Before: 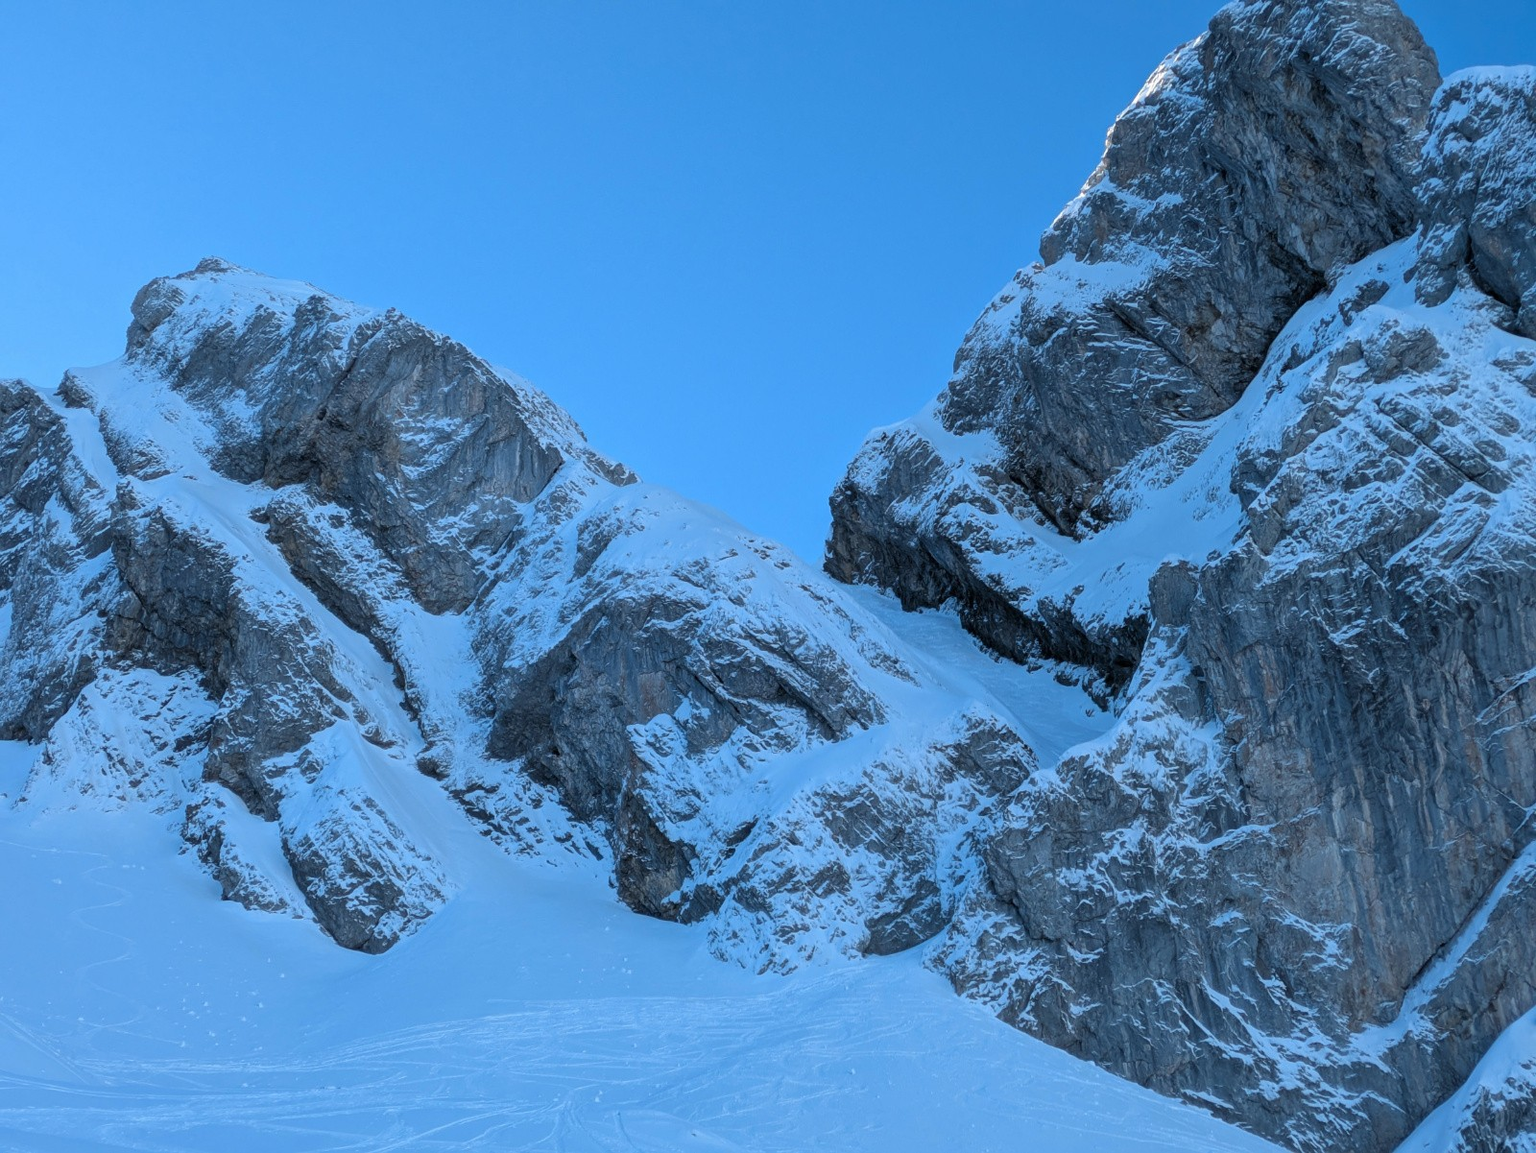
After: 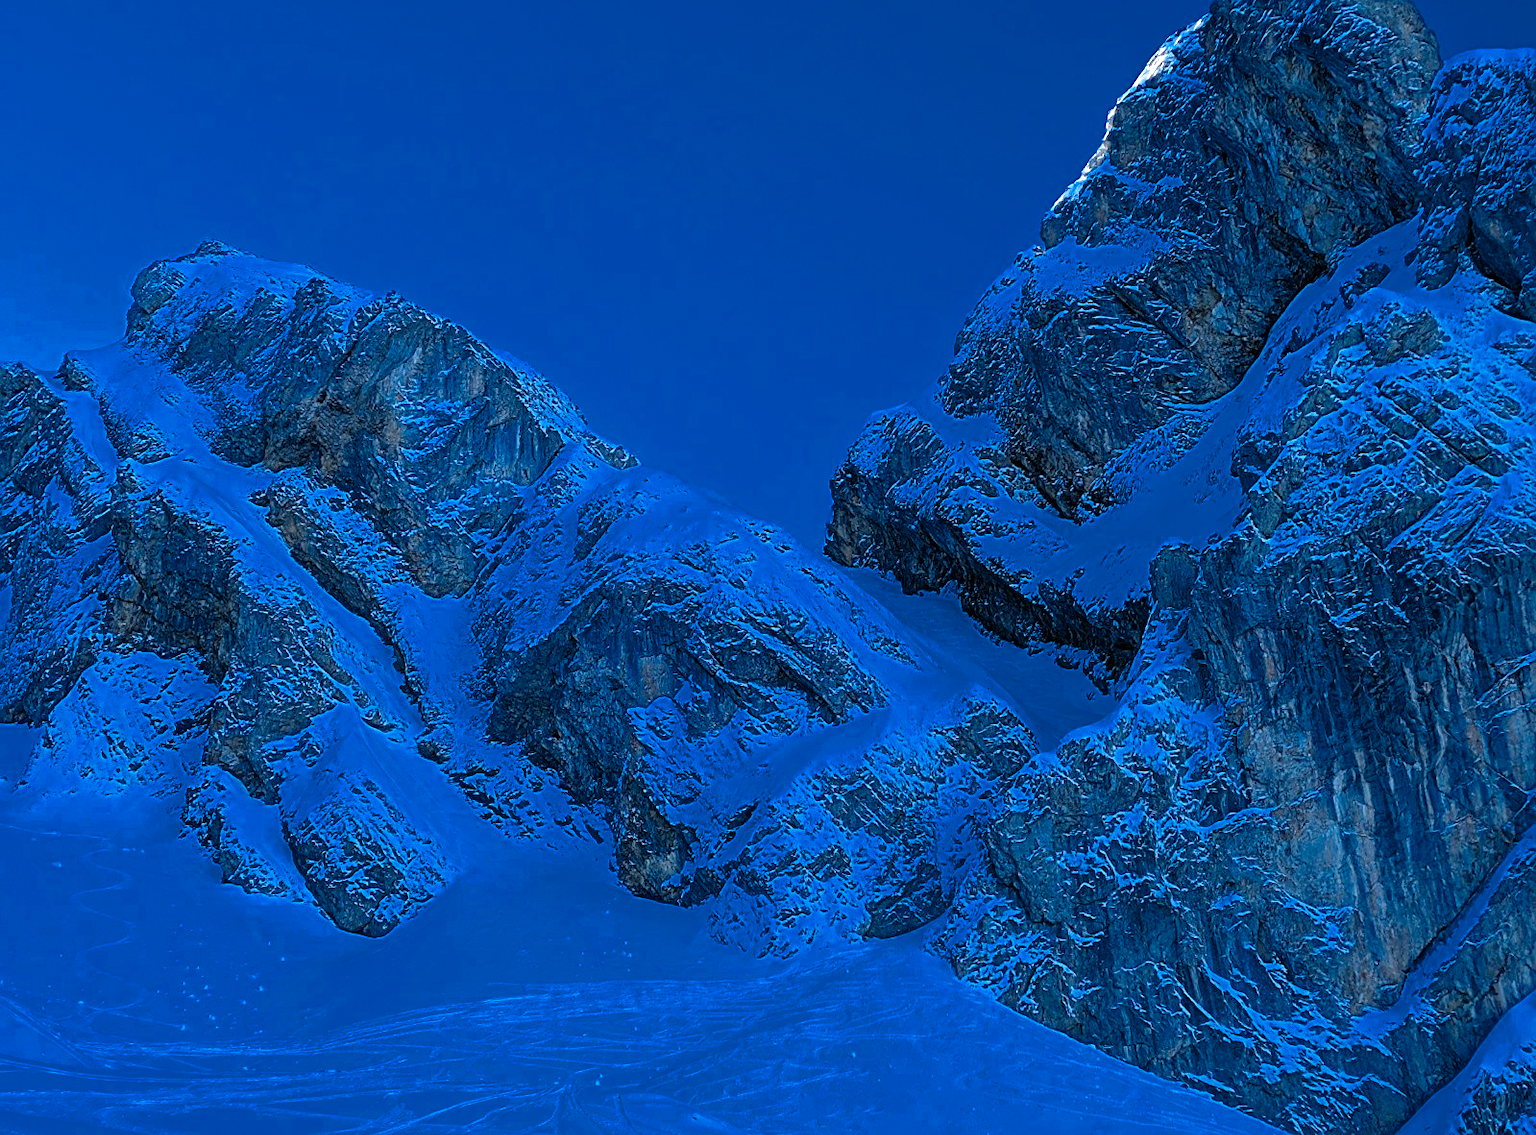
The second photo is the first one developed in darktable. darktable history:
crop: top 1.558%, right 0.005%
exposure: black level correction 0, exposure 0.499 EV, compensate highlight preservation false
sharpen: on, module defaults
color balance rgb: perceptual saturation grading › global saturation 74.719%, perceptual saturation grading › shadows -29.593%, global vibrance 1.18%, saturation formula JzAzBz (2021)
